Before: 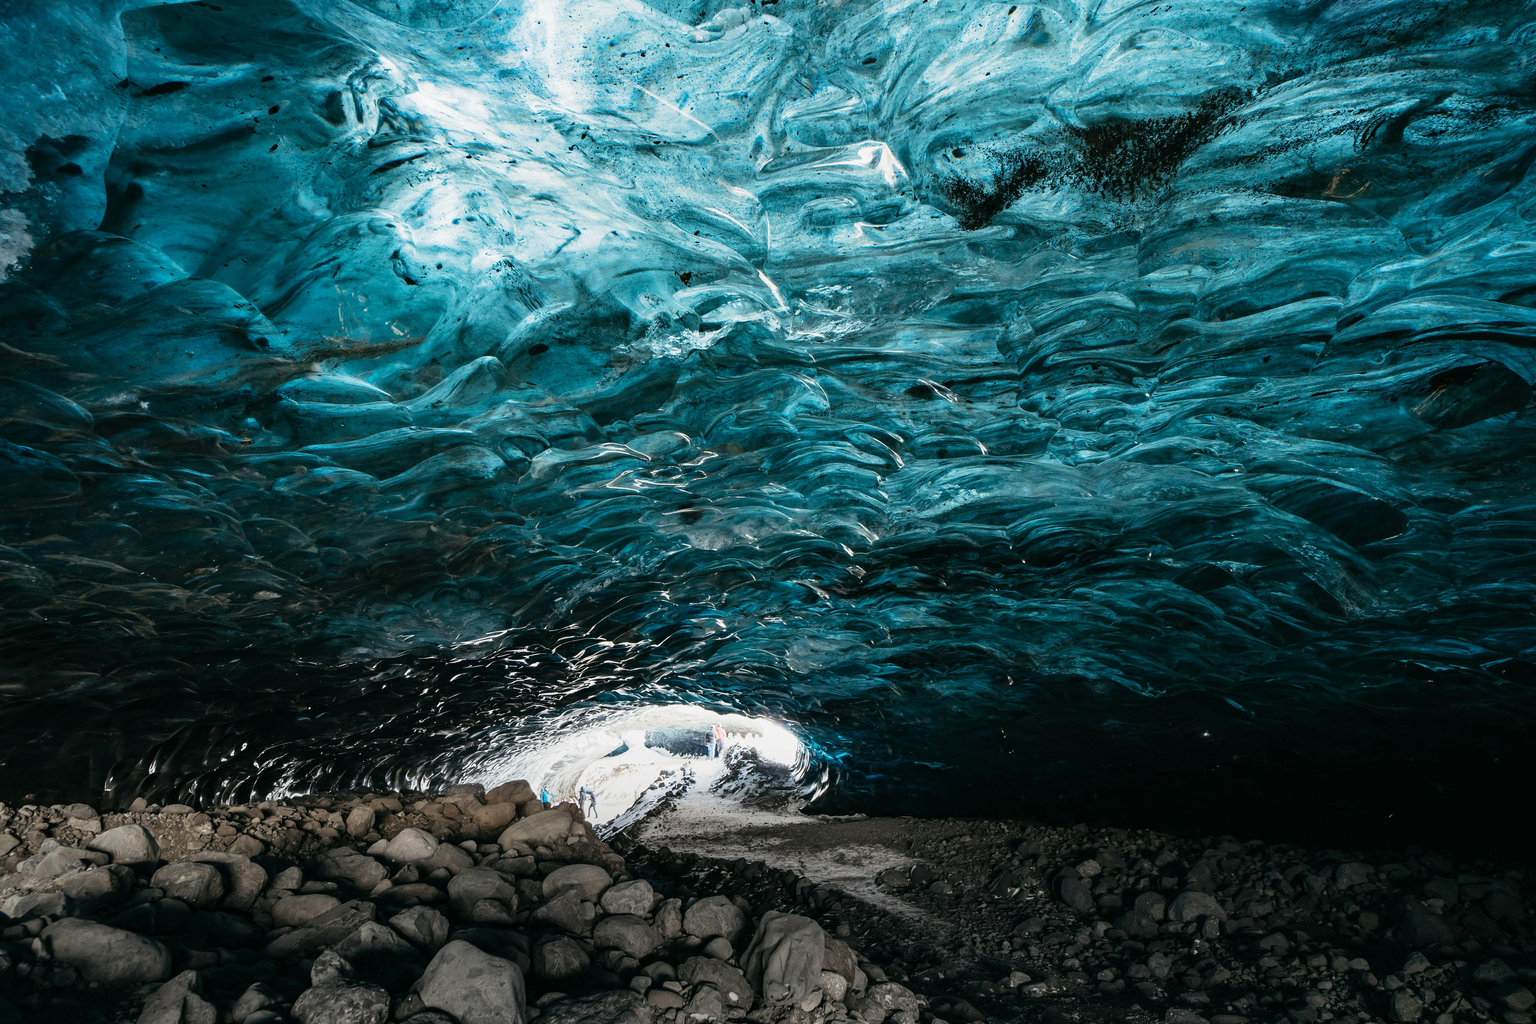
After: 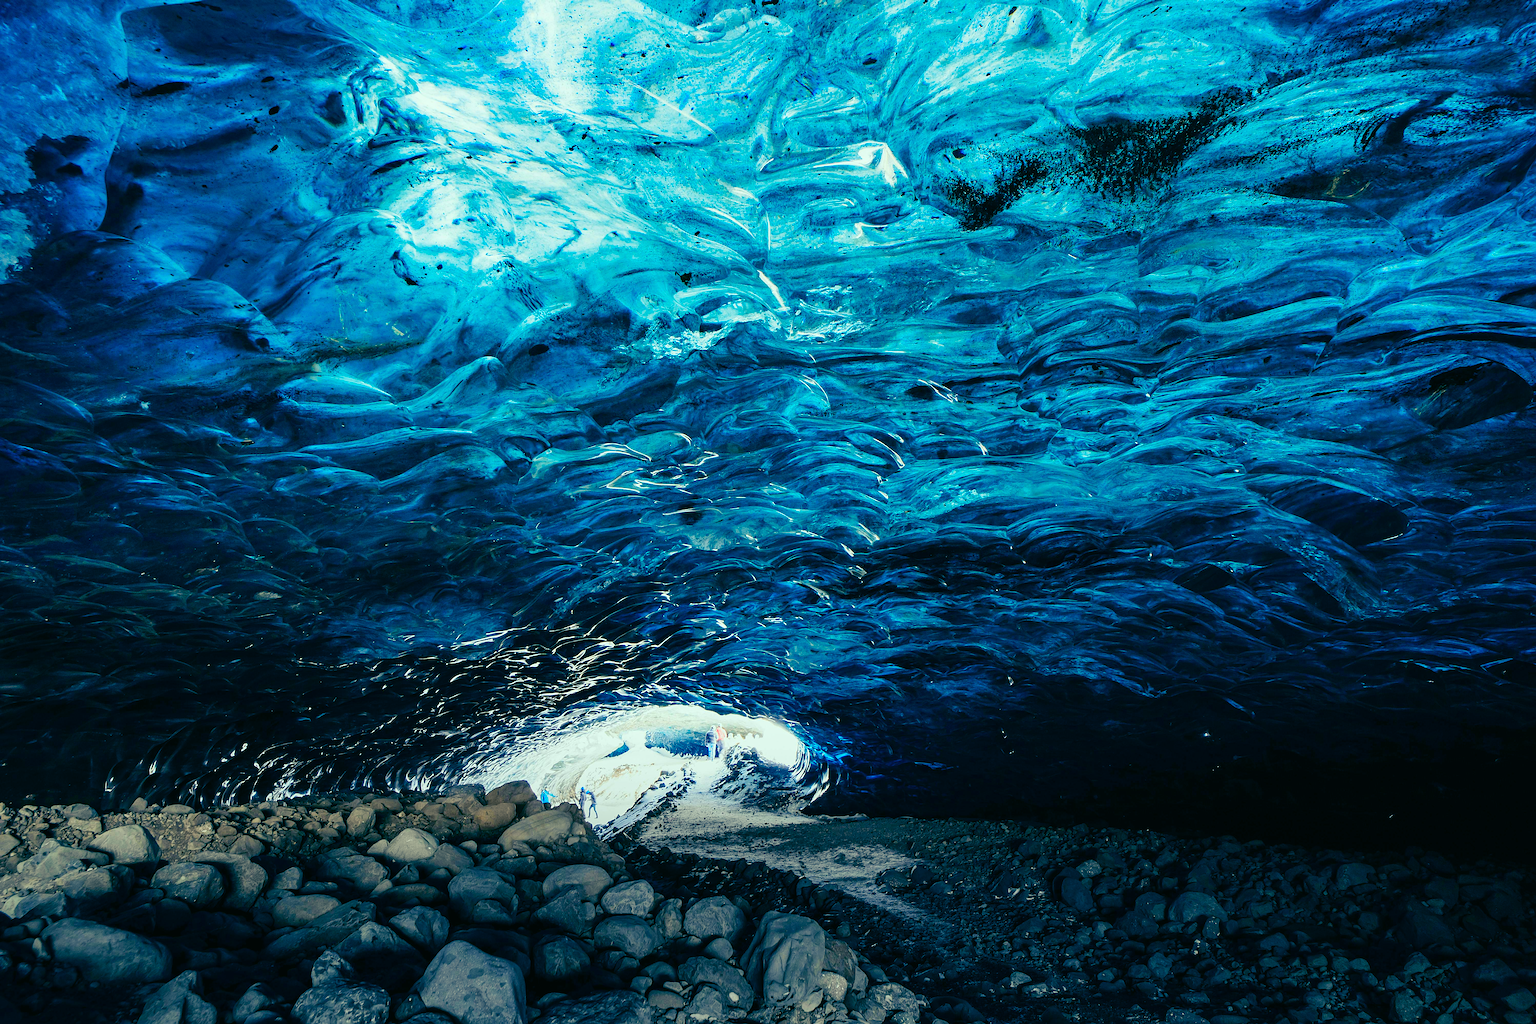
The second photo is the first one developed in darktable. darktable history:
sharpen: on, module defaults
color balance rgb: shadows lift › luminance -40.94%, shadows lift › chroma 14.126%, shadows lift › hue 259.88°, power › chroma 0.274%, power › hue 60.79°, perceptual saturation grading › global saturation 20%, perceptual saturation grading › highlights -25.891%, perceptual saturation grading › shadows 25.697%, perceptual brilliance grading › mid-tones 9.963%, perceptual brilliance grading › shadows 15.754%, global vibrance 20%
color correction: highlights a* -7.48, highlights b* 1.27, shadows a* -3.82, saturation 1.38
